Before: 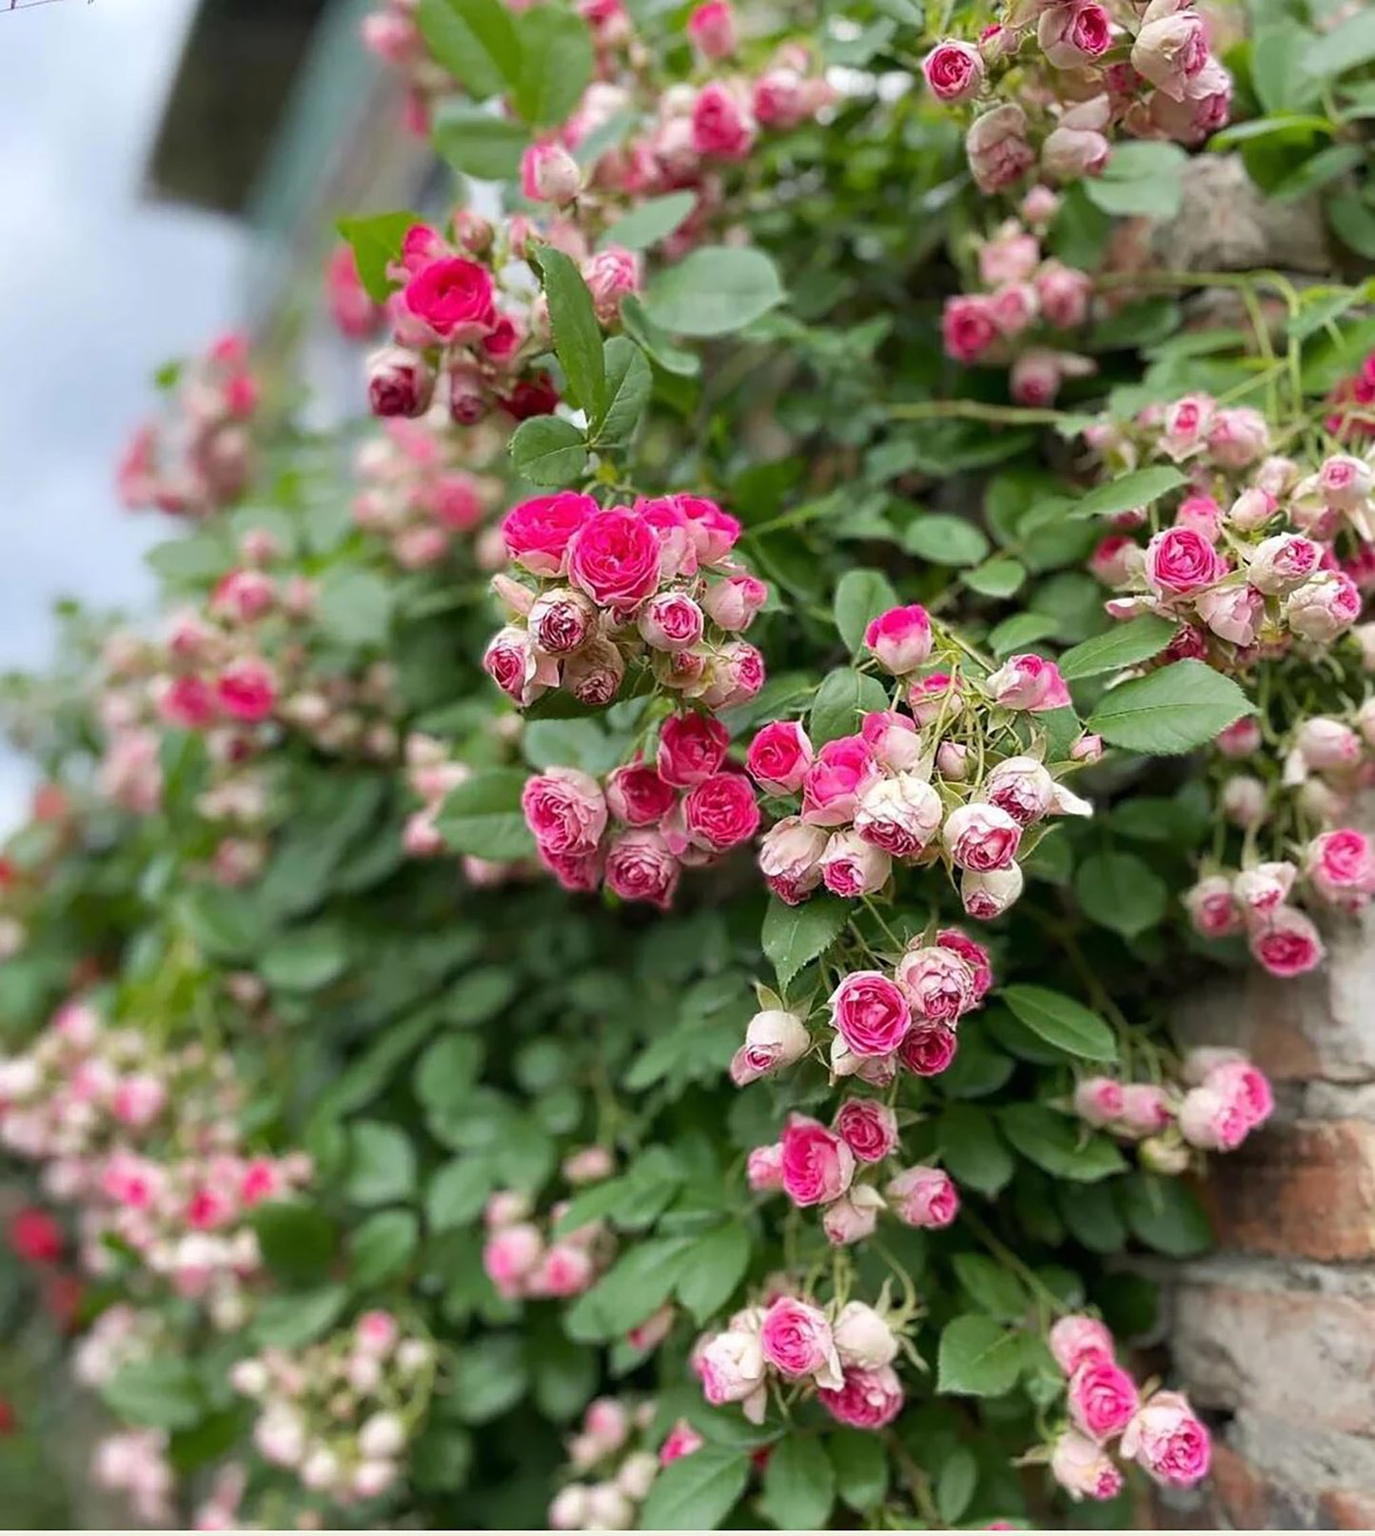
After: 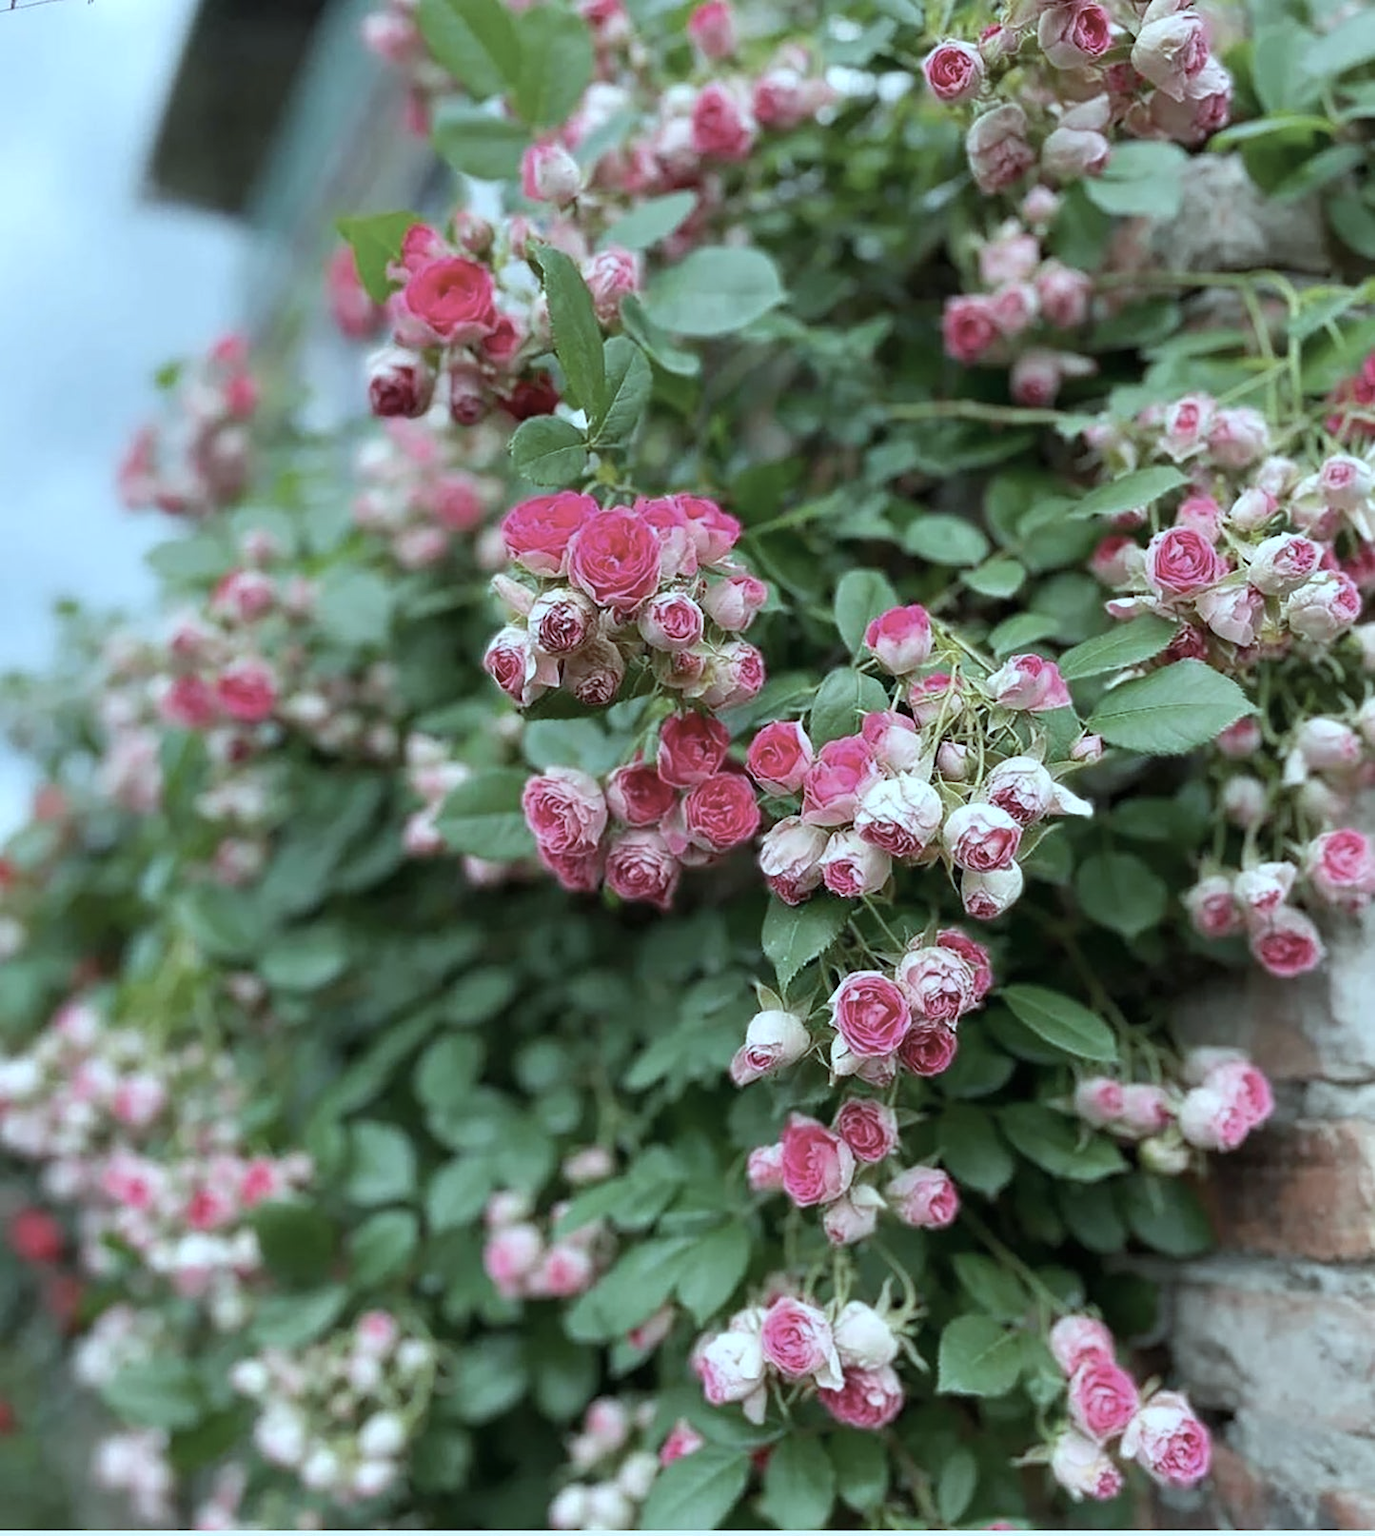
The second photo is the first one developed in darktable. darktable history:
color correction: highlights a* -13.42, highlights b* -18.01, saturation 0.707
